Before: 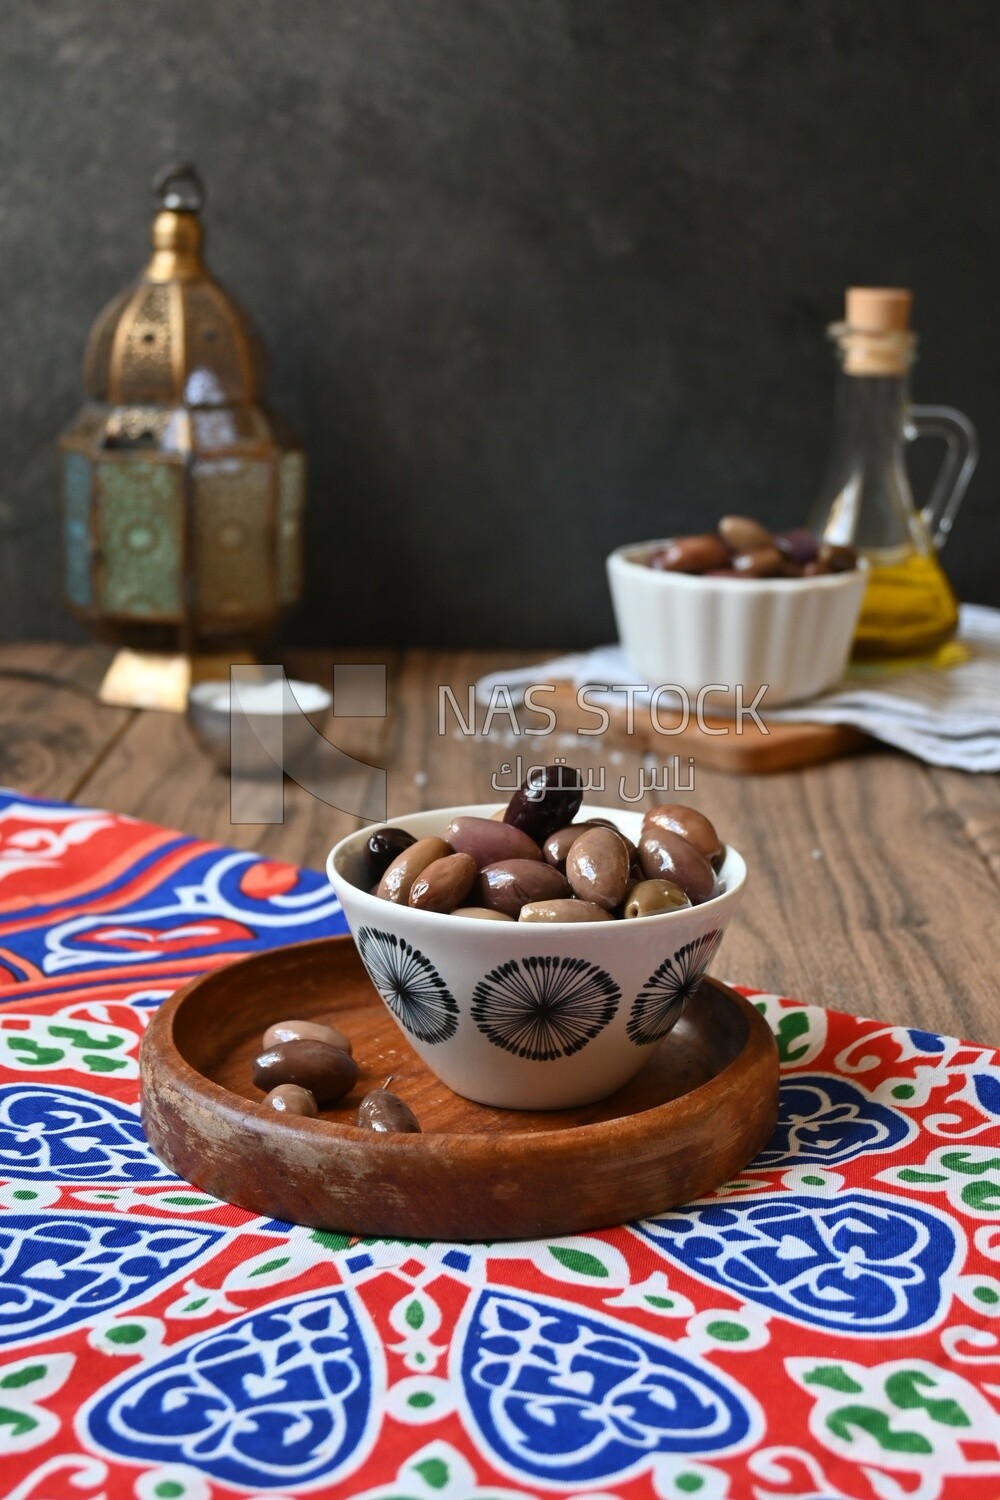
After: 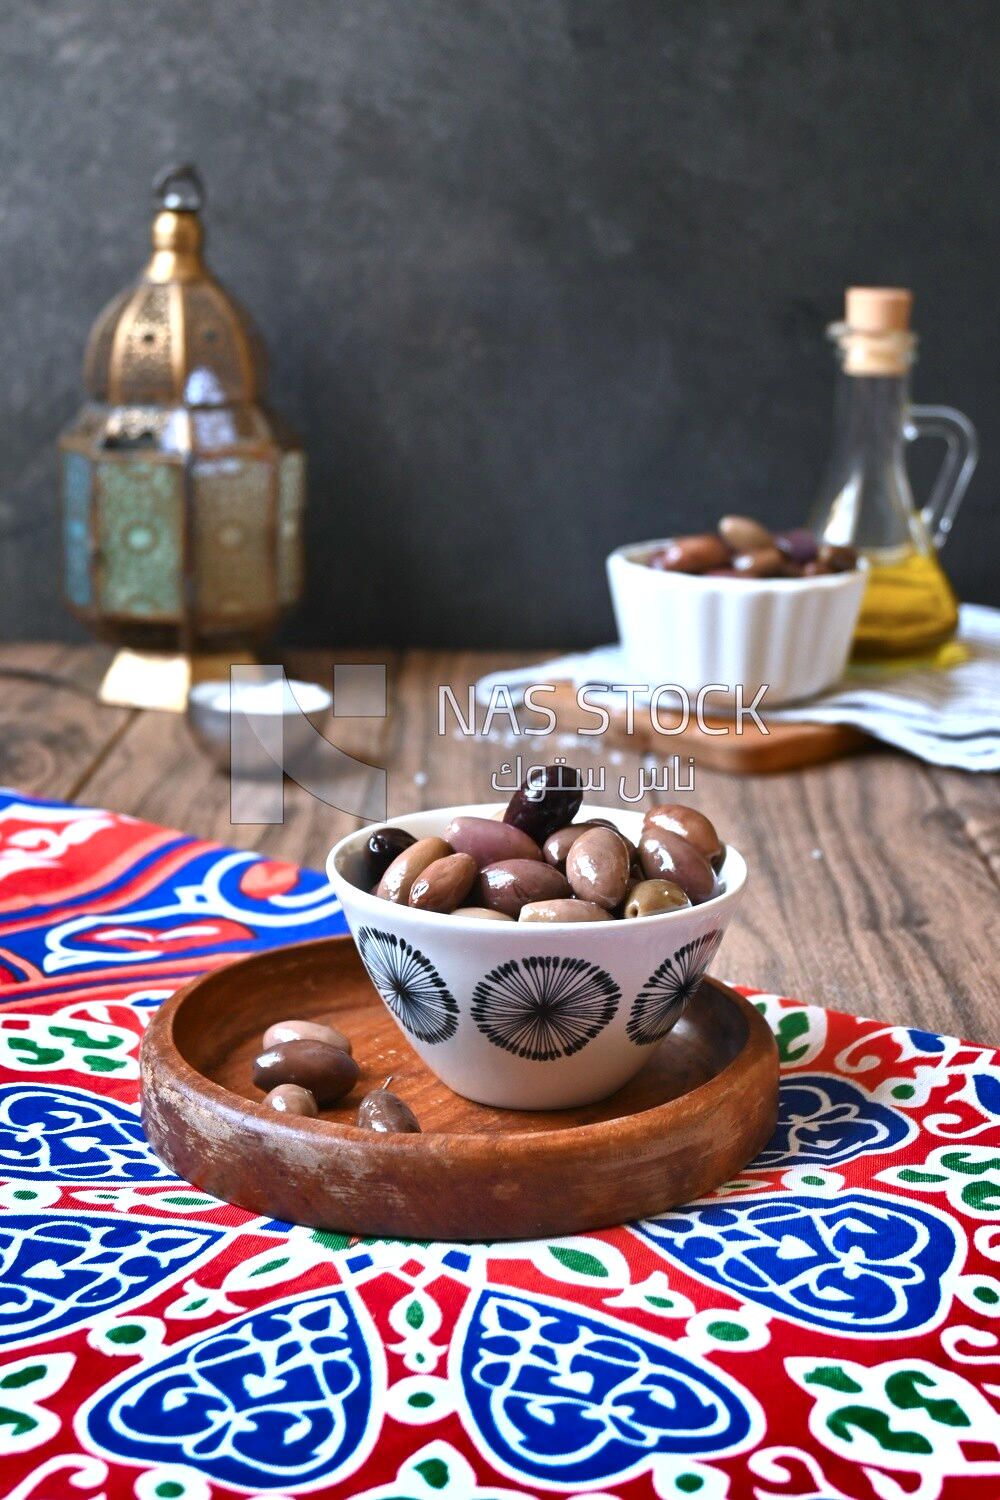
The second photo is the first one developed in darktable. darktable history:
exposure: exposure 0.782 EV, compensate exposure bias true, compensate highlight preservation false
shadows and highlights: shadows 24.29, highlights -78.38, soften with gaussian
color calibration: illuminant custom, x 0.371, y 0.381, temperature 4282.52 K
